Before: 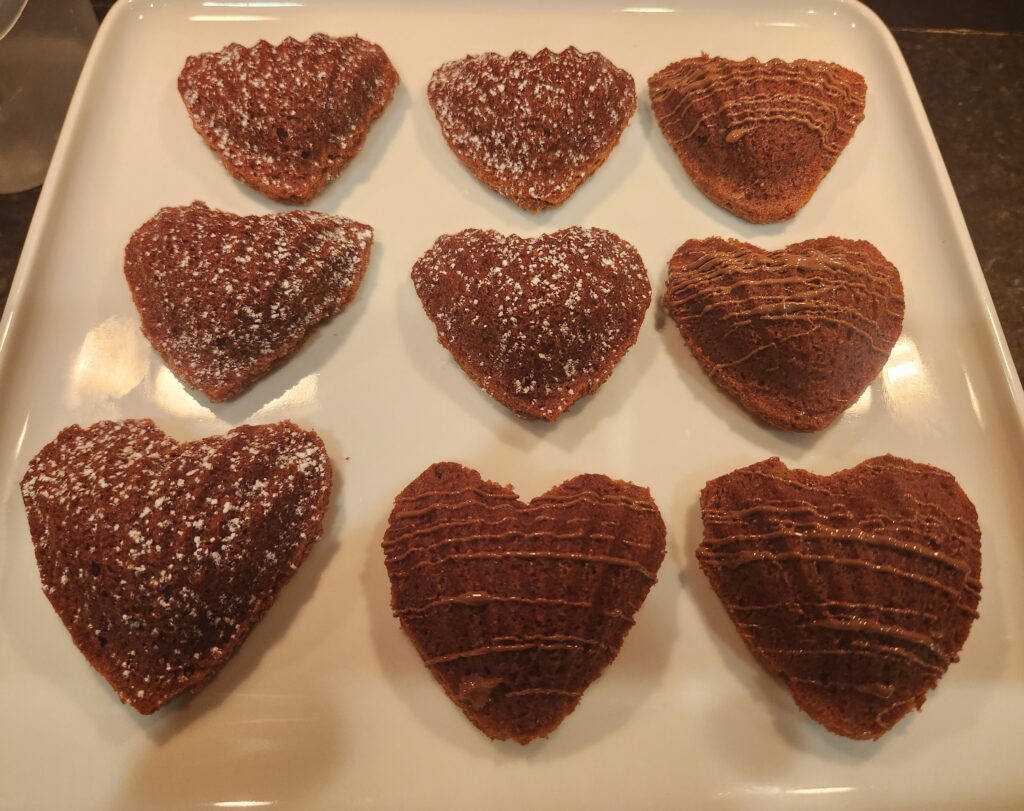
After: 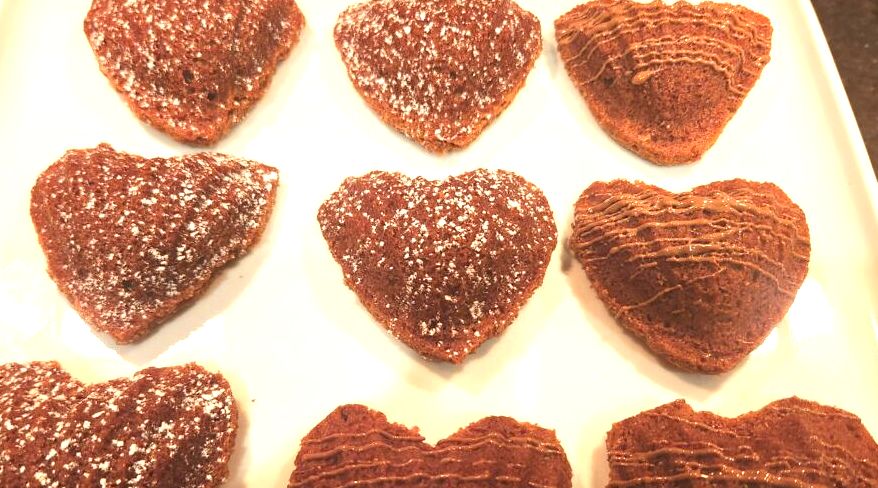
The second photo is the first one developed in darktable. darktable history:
crop and rotate: left 9.243%, top 7.193%, right 4.979%, bottom 32.571%
exposure: black level correction 0, exposure 1.393 EV, compensate highlight preservation false
